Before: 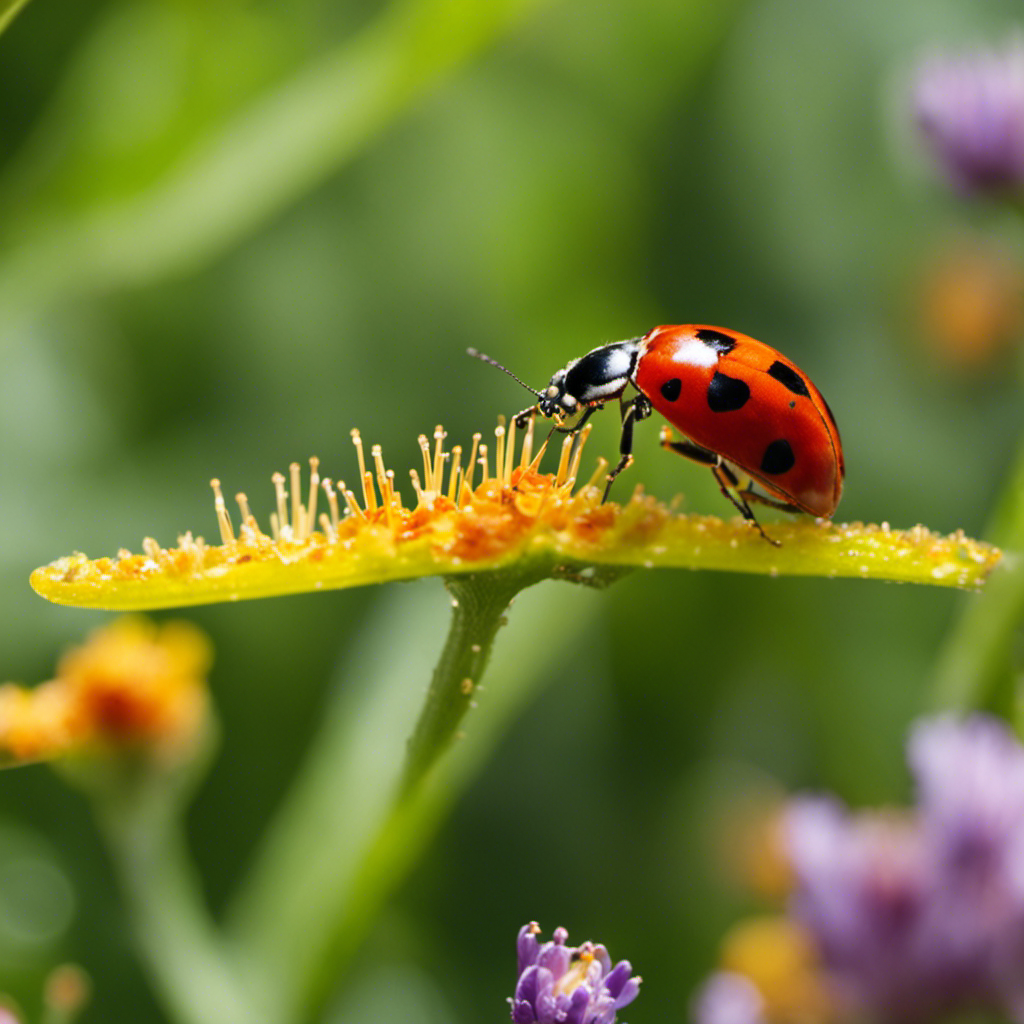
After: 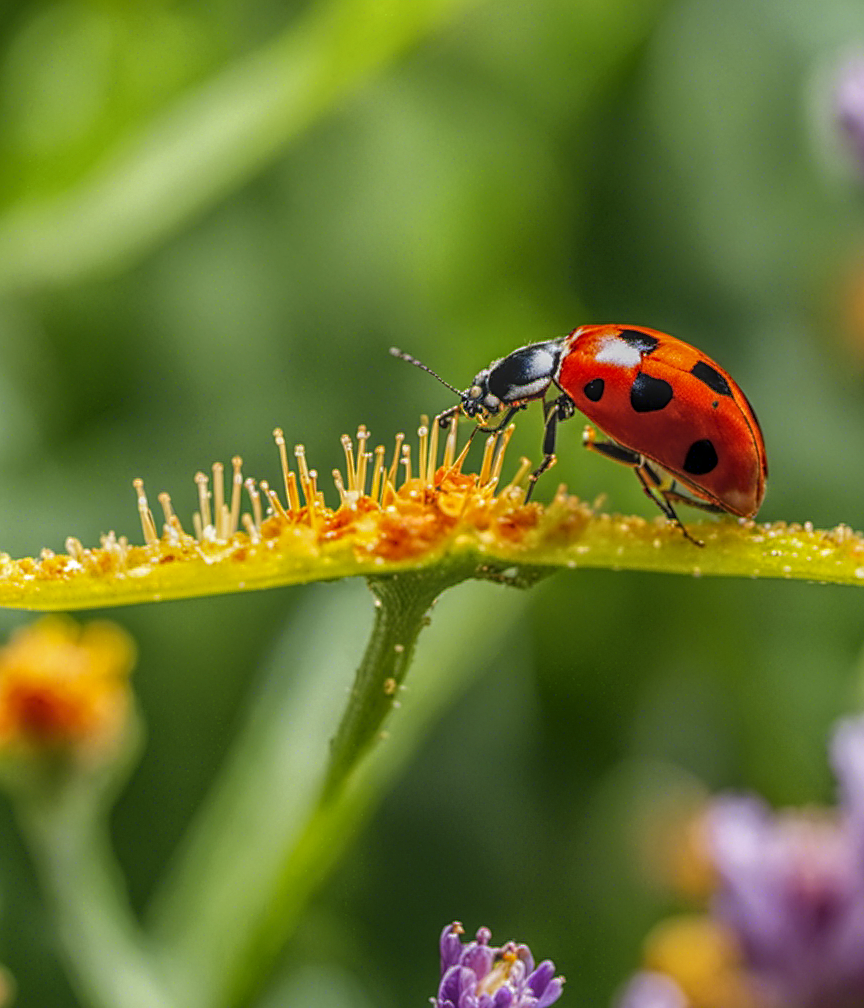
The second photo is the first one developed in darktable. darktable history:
sharpen: on, module defaults
local contrast: highlights 20%, shadows 30%, detail 200%, midtone range 0.2
crop: left 7.598%, right 7.873%
